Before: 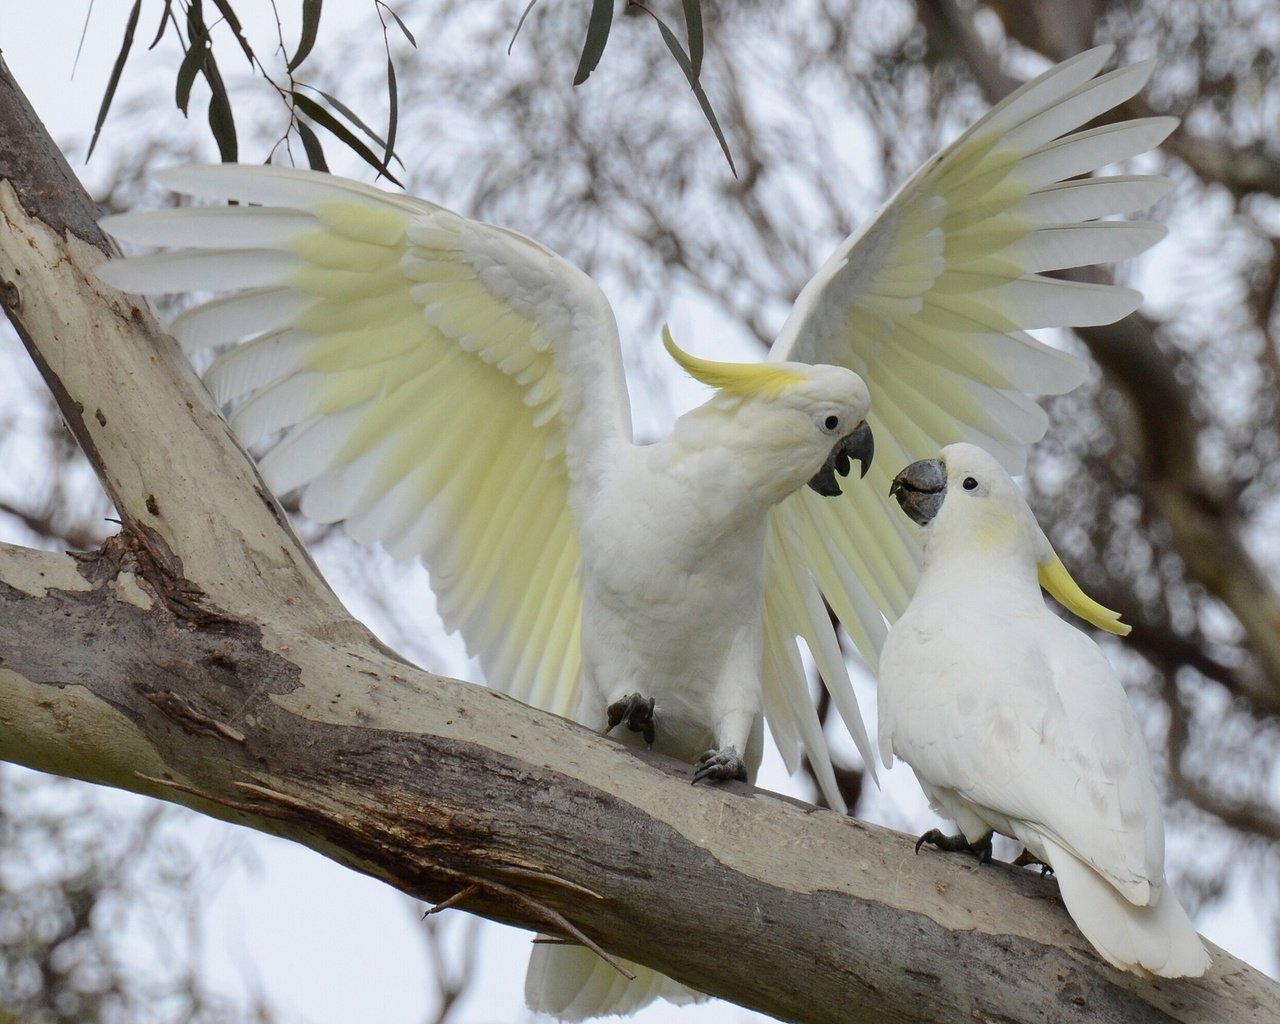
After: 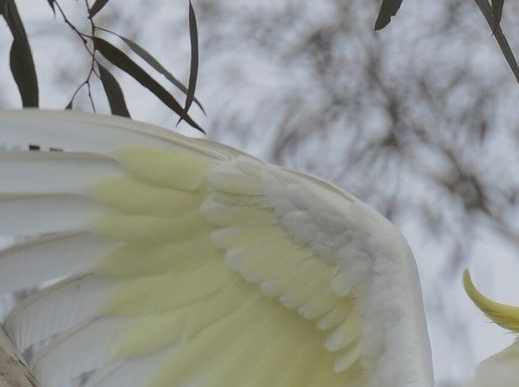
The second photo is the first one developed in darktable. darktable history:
crop: left 15.558%, top 5.456%, right 43.858%, bottom 56.711%
exposure: black level correction -0.015, exposure -0.504 EV, compensate highlight preservation false
tone equalizer: edges refinement/feathering 500, mask exposure compensation -1.57 EV, preserve details guided filter
